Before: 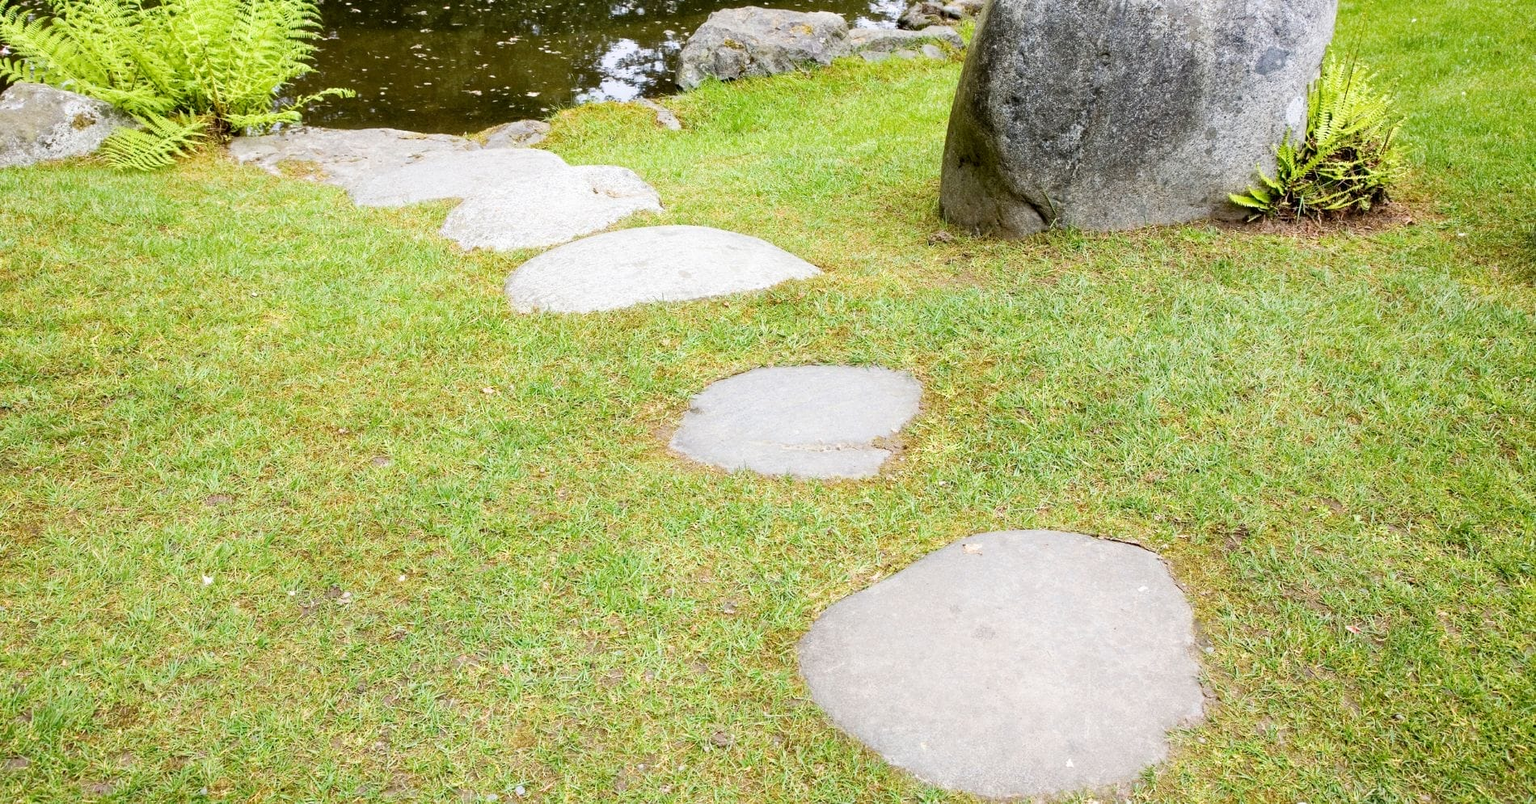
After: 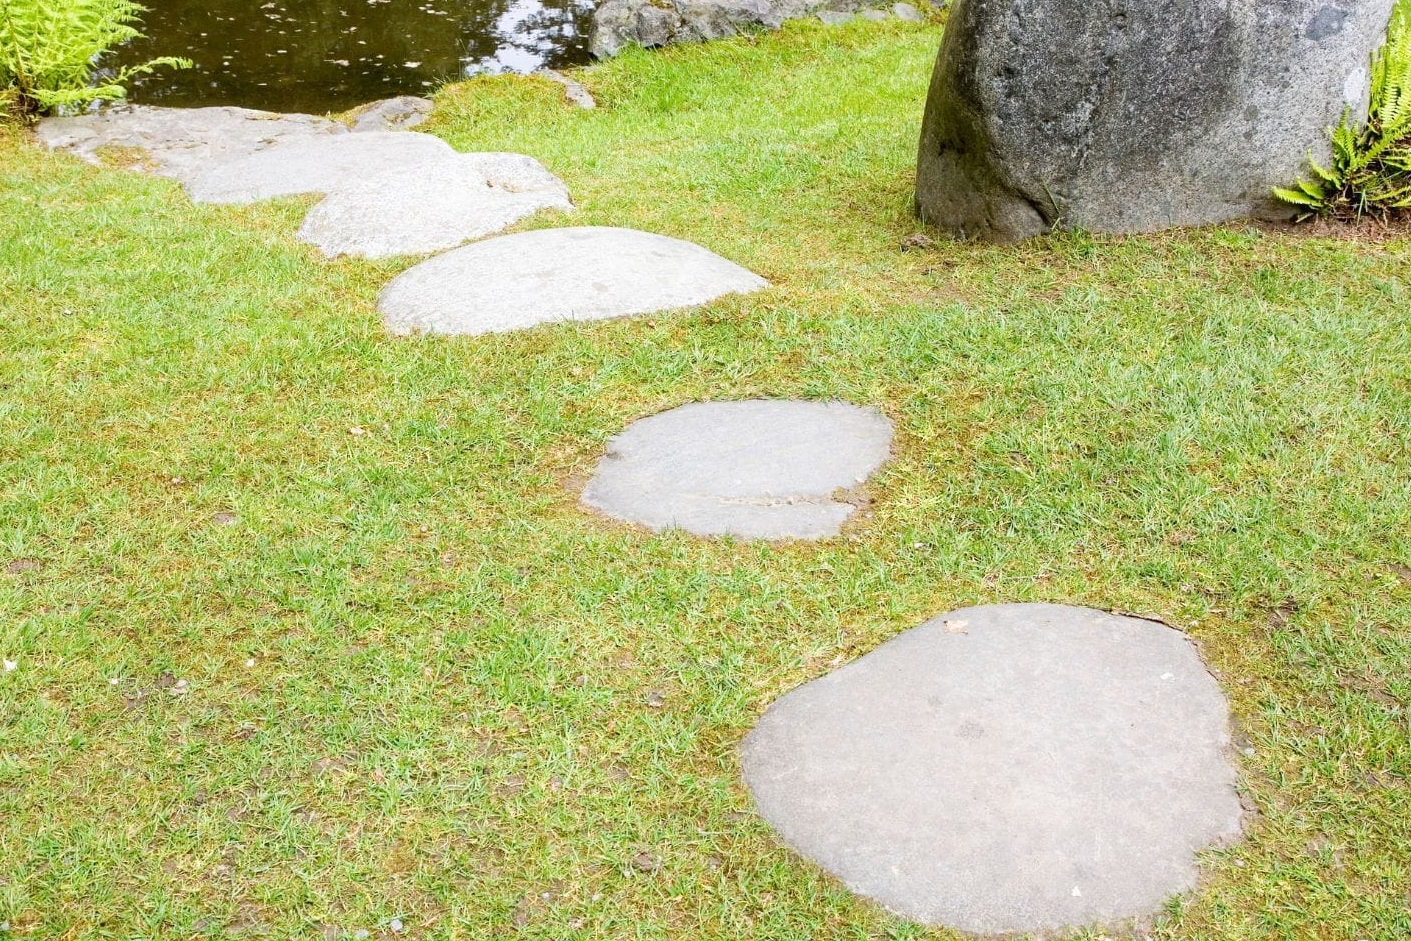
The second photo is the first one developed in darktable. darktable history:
crop and rotate: left 13.076%, top 5.279%, right 12.629%
contrast equalizer: y [[0.5, 0.5, 0.478, 0.5, 0.5, 0.5], [0.5 ×6], [0.5 ×6], [0 ×6], [0 ×6]]
